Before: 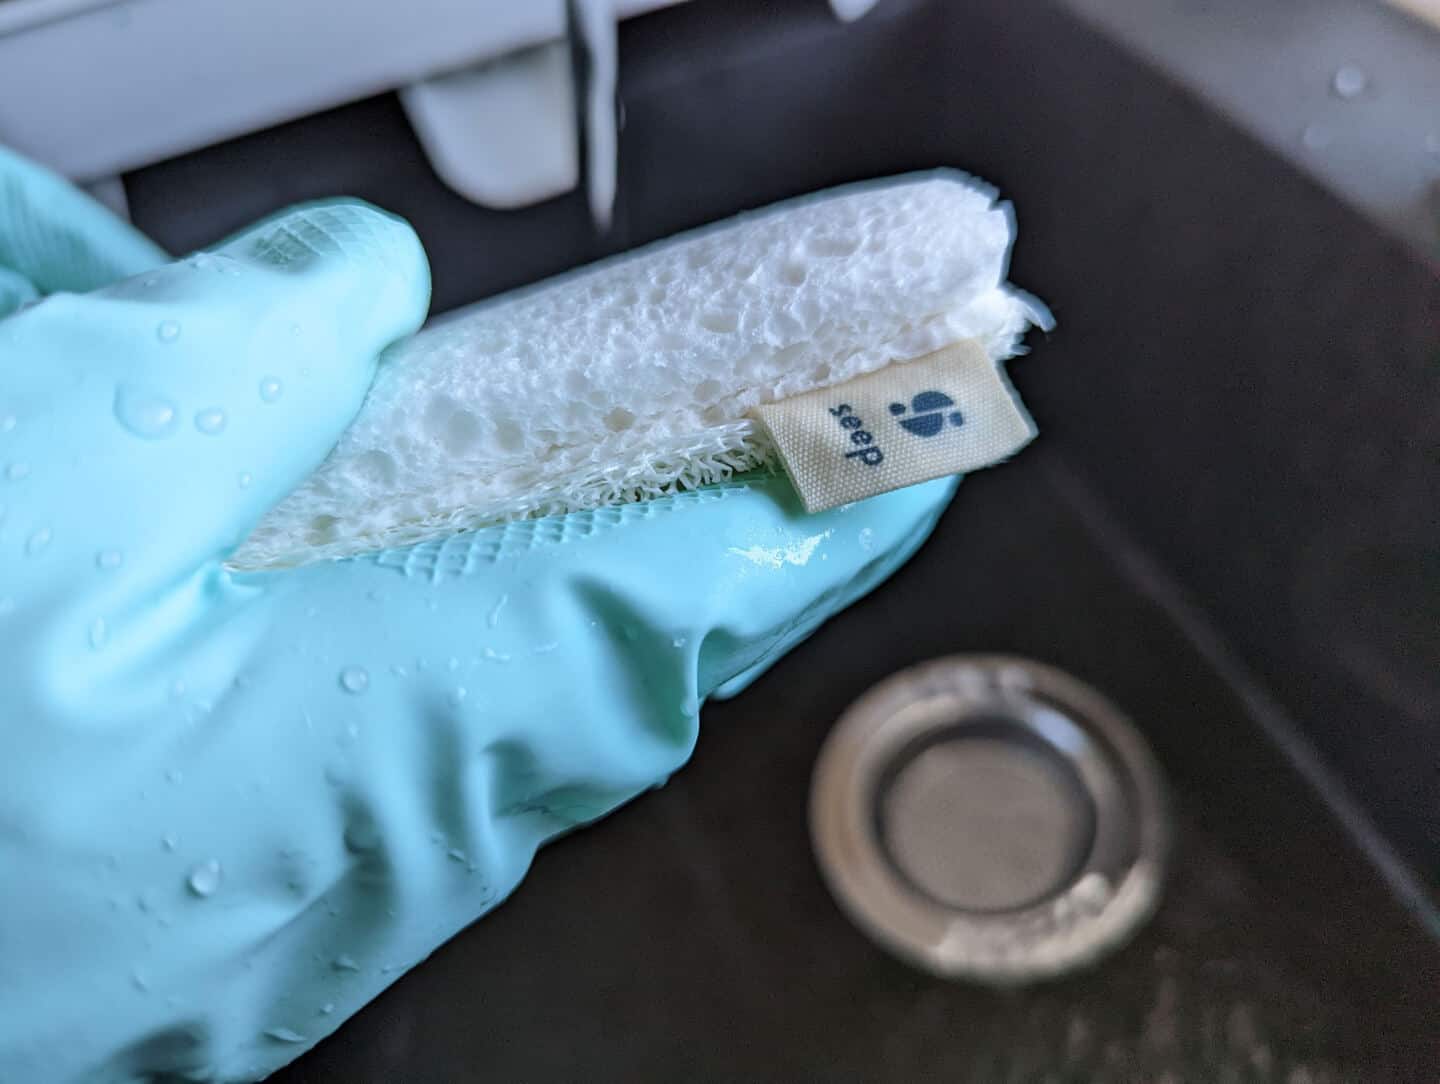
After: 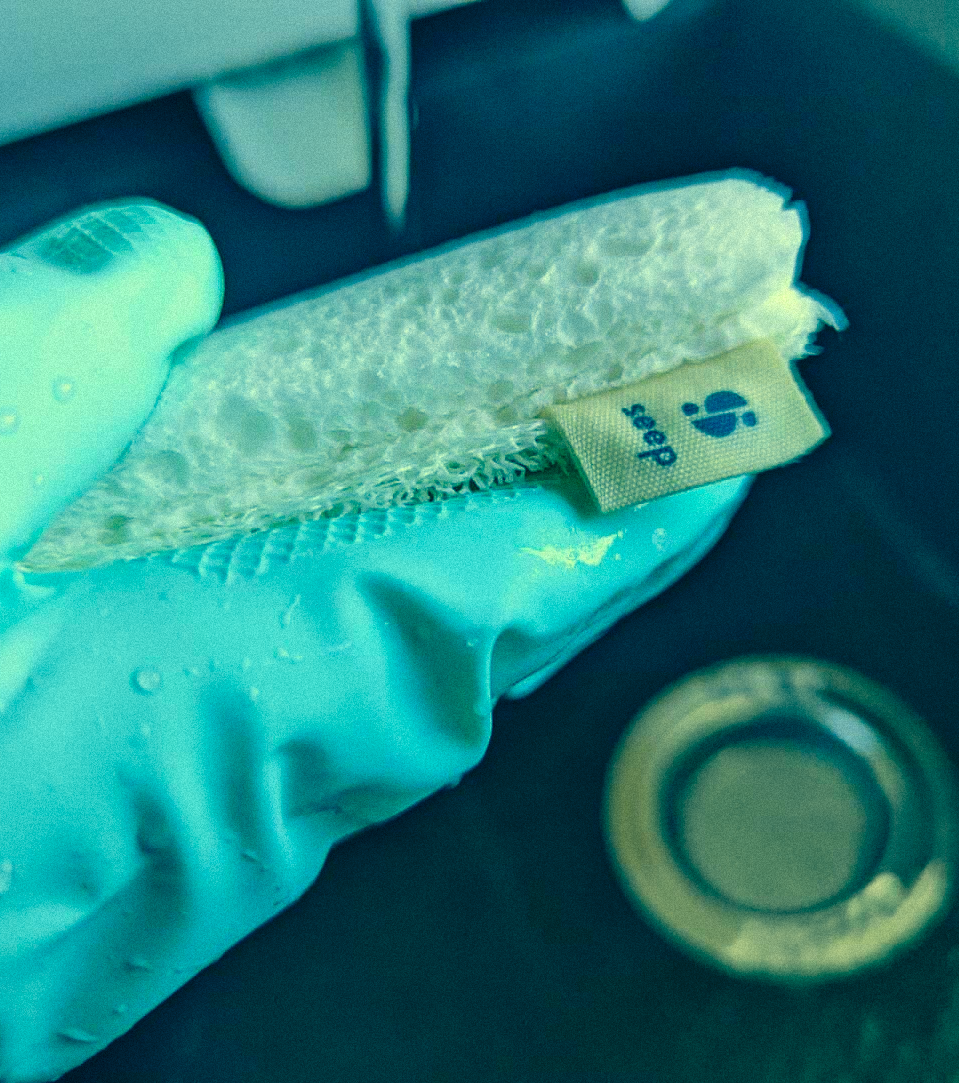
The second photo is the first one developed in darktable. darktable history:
grain: mid-tones bias 0%
color correction: highlights a* -15.58, highlights b* 40, shadows a* -40, shadows b* -26.18
crop and rotate: left 14.436%, right 18.898%
color balance rgb: perceptual saturation grading › global saturation 25%, global vibrance 20%
